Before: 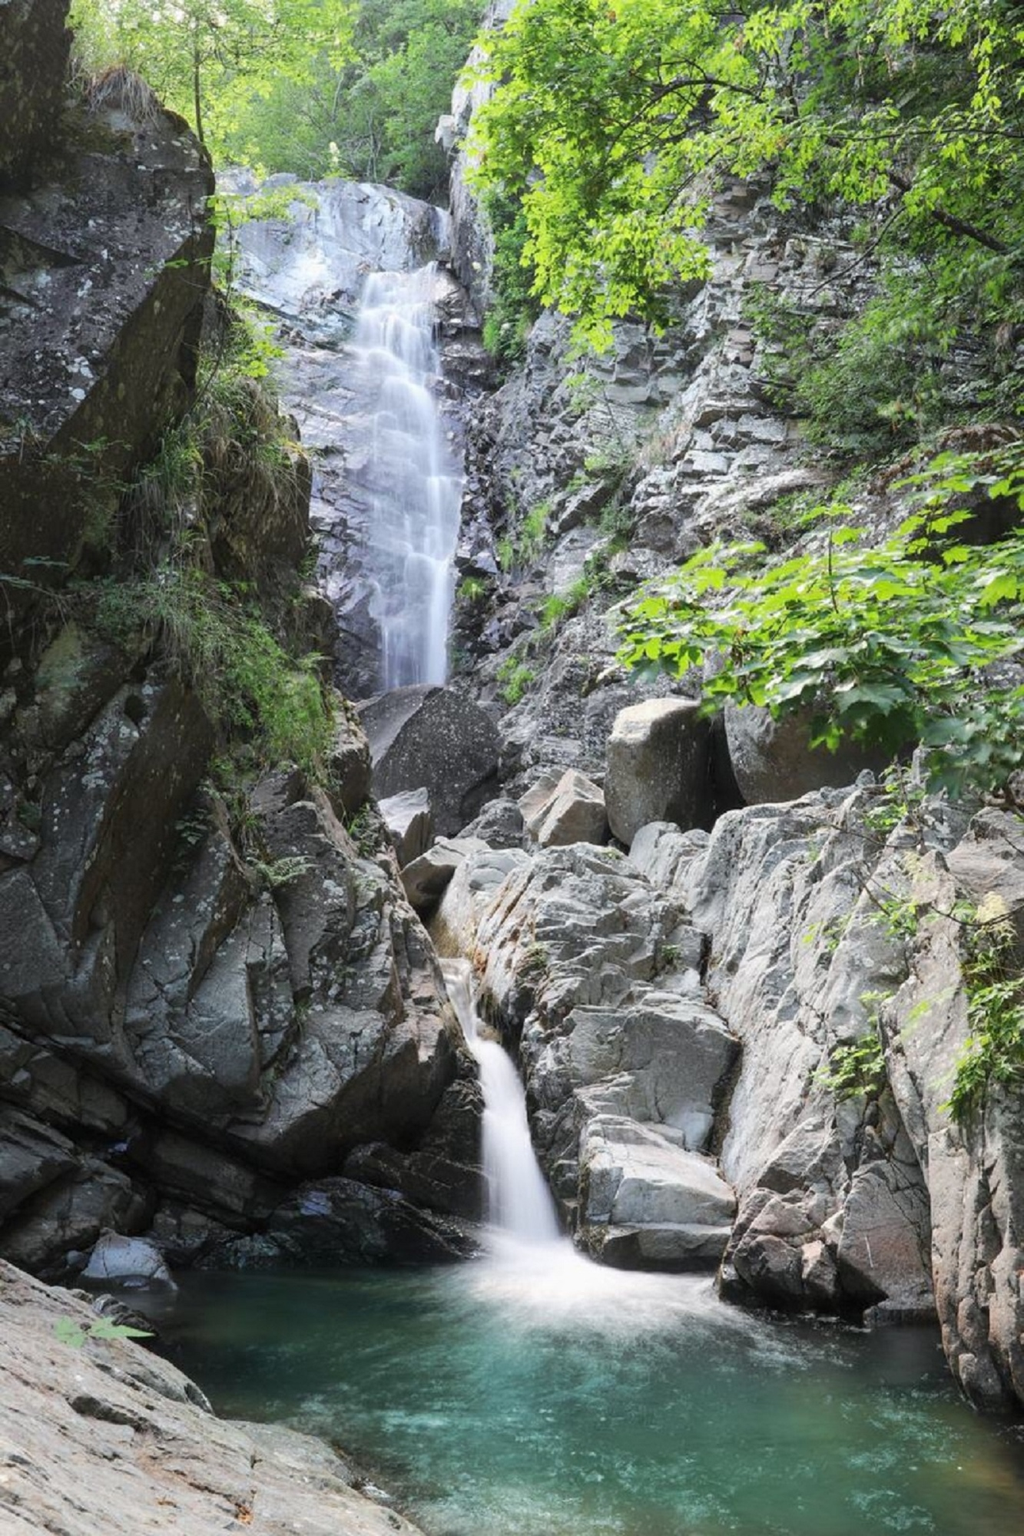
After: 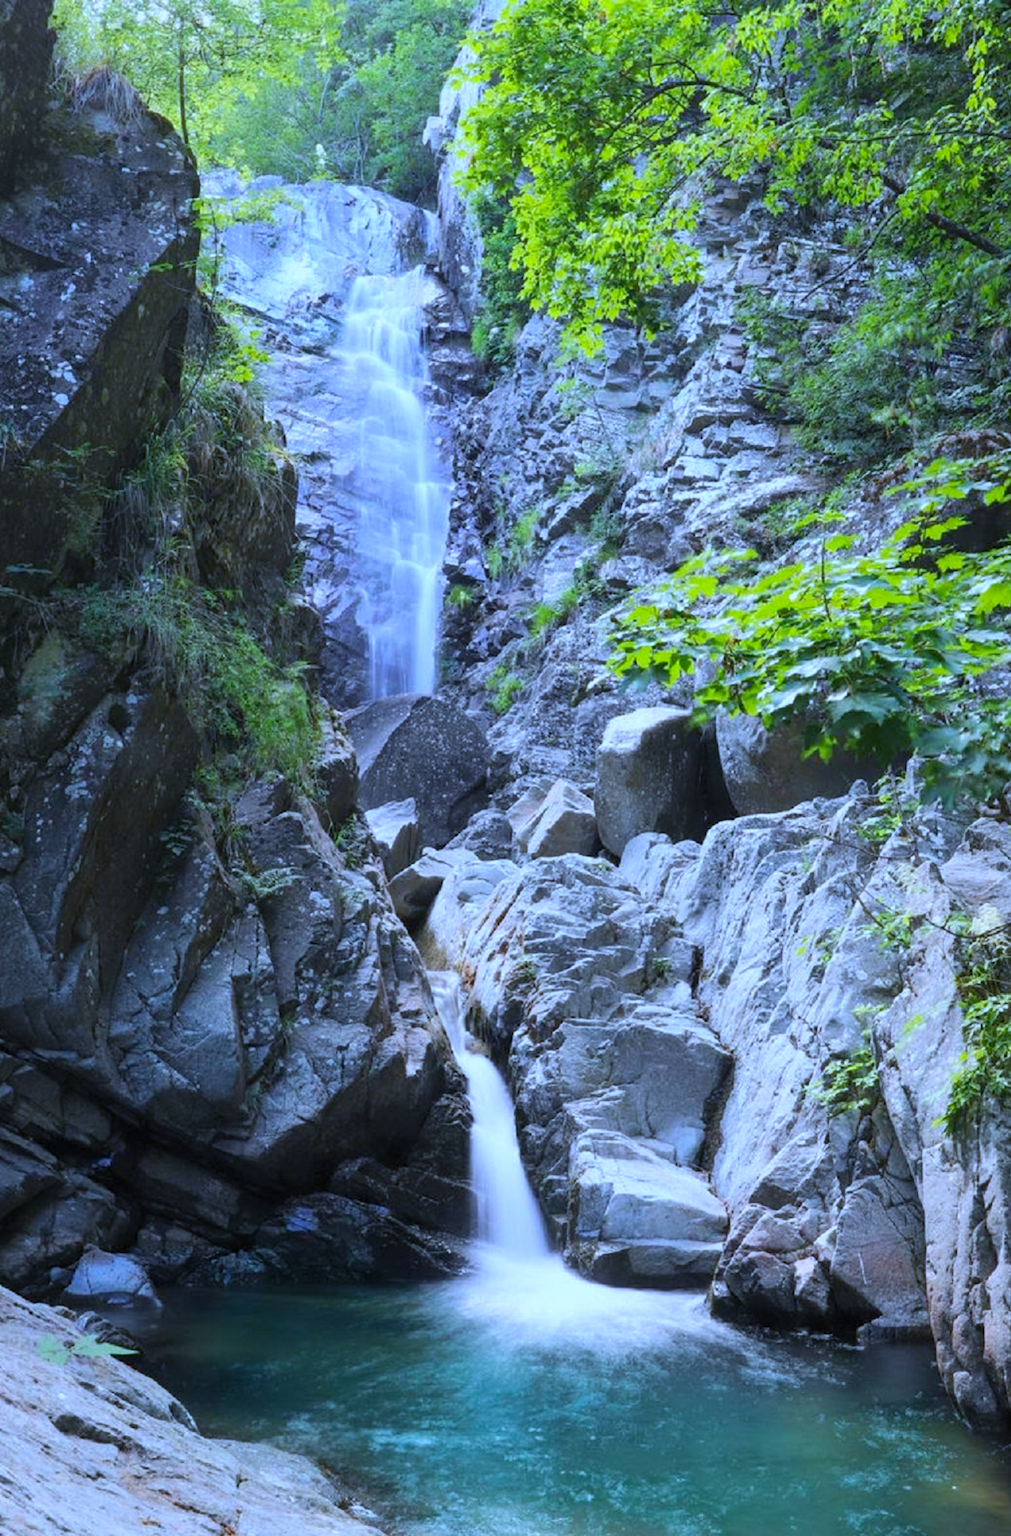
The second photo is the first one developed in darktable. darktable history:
crop and rotate: left 1.774%, right 0.633%, bottom 1.28%
color balance rgb: perceptual saturation grading › global saturation 20%, global vibrance 20%
white balance: red 0.871, blue 1.249
